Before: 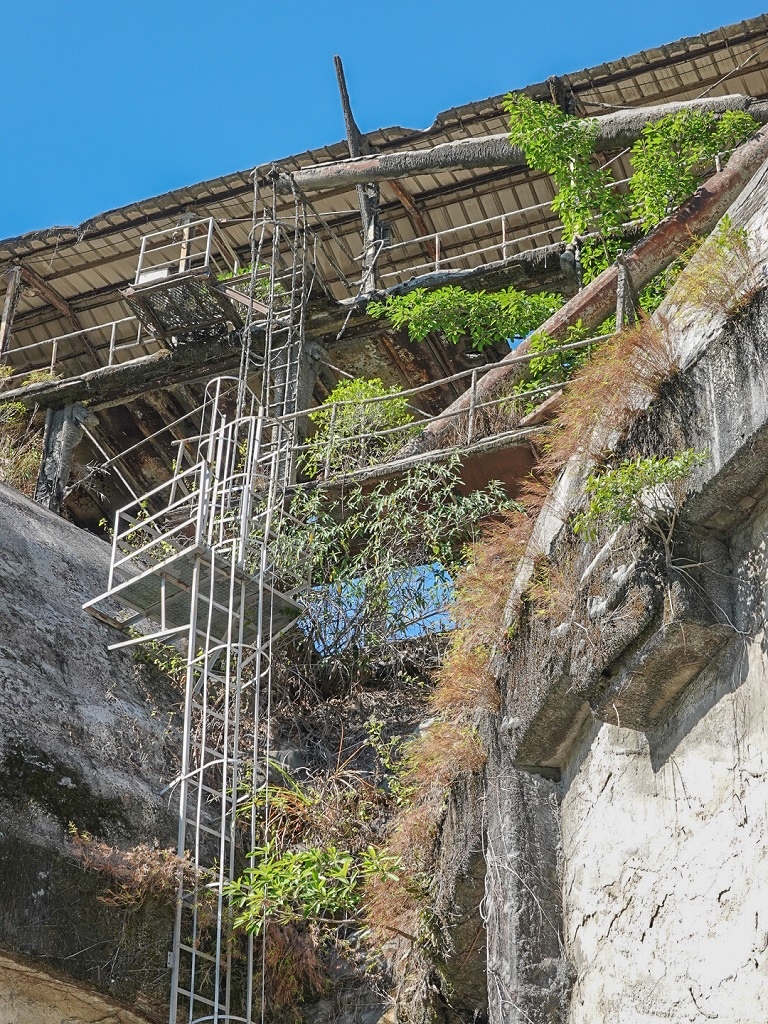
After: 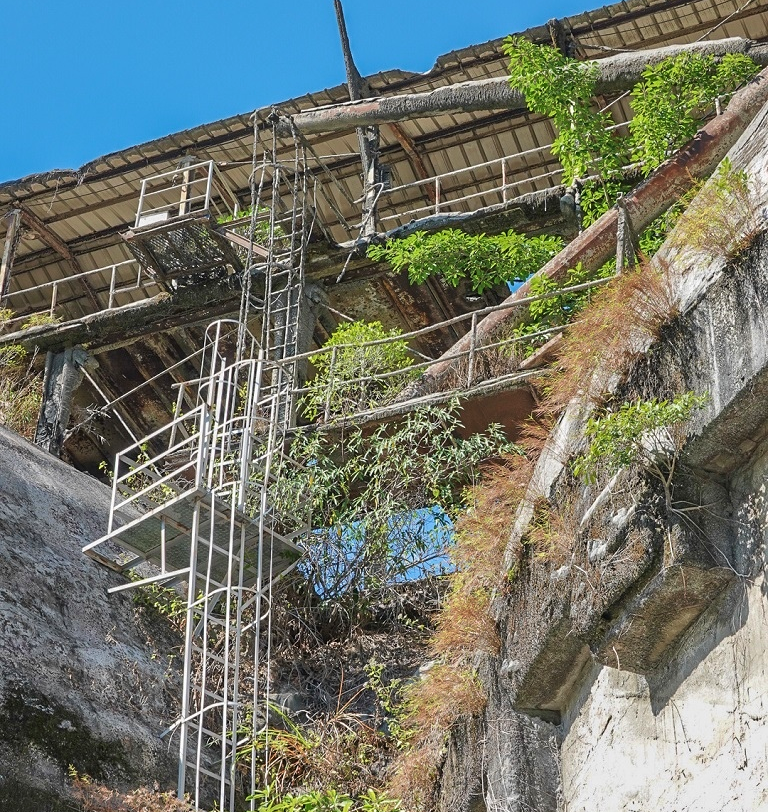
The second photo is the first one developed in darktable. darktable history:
crop and rotate: top 5.651%, bottom 14.989%
velvia: strength 17.54%
